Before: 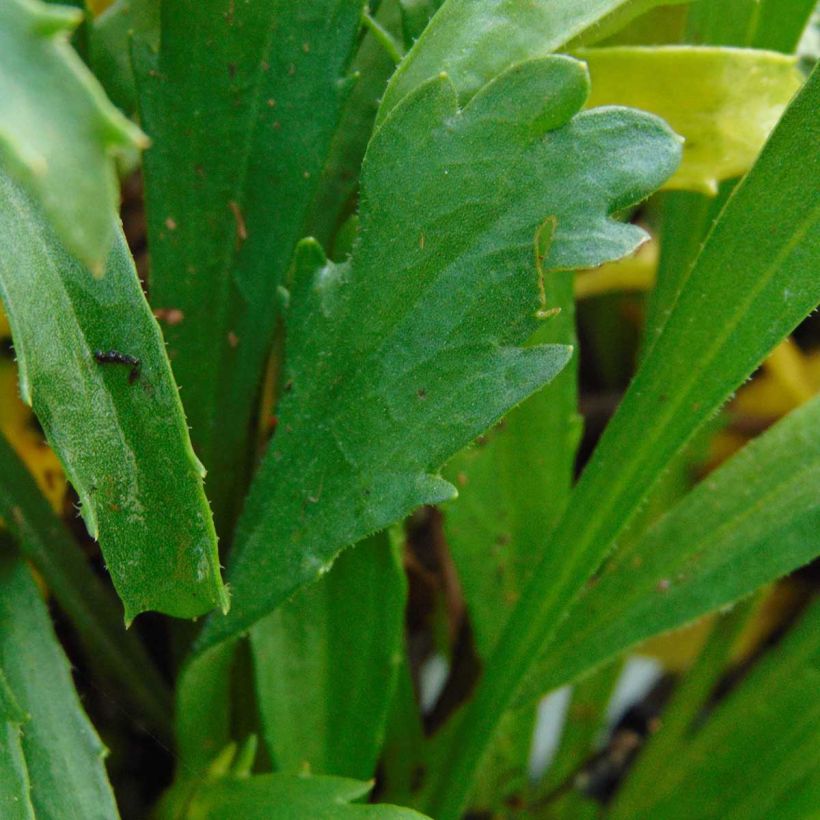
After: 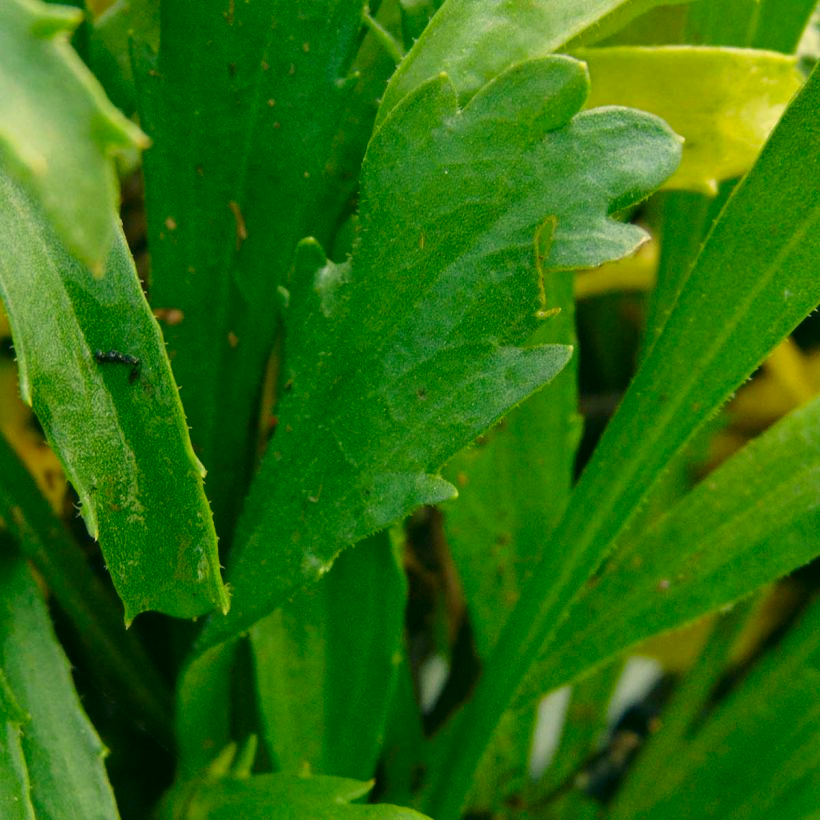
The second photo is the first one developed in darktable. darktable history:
color correction: highlights a* 5.2, highlights b* 24.17, shadows a* -15.92, shadows b* 4.02
